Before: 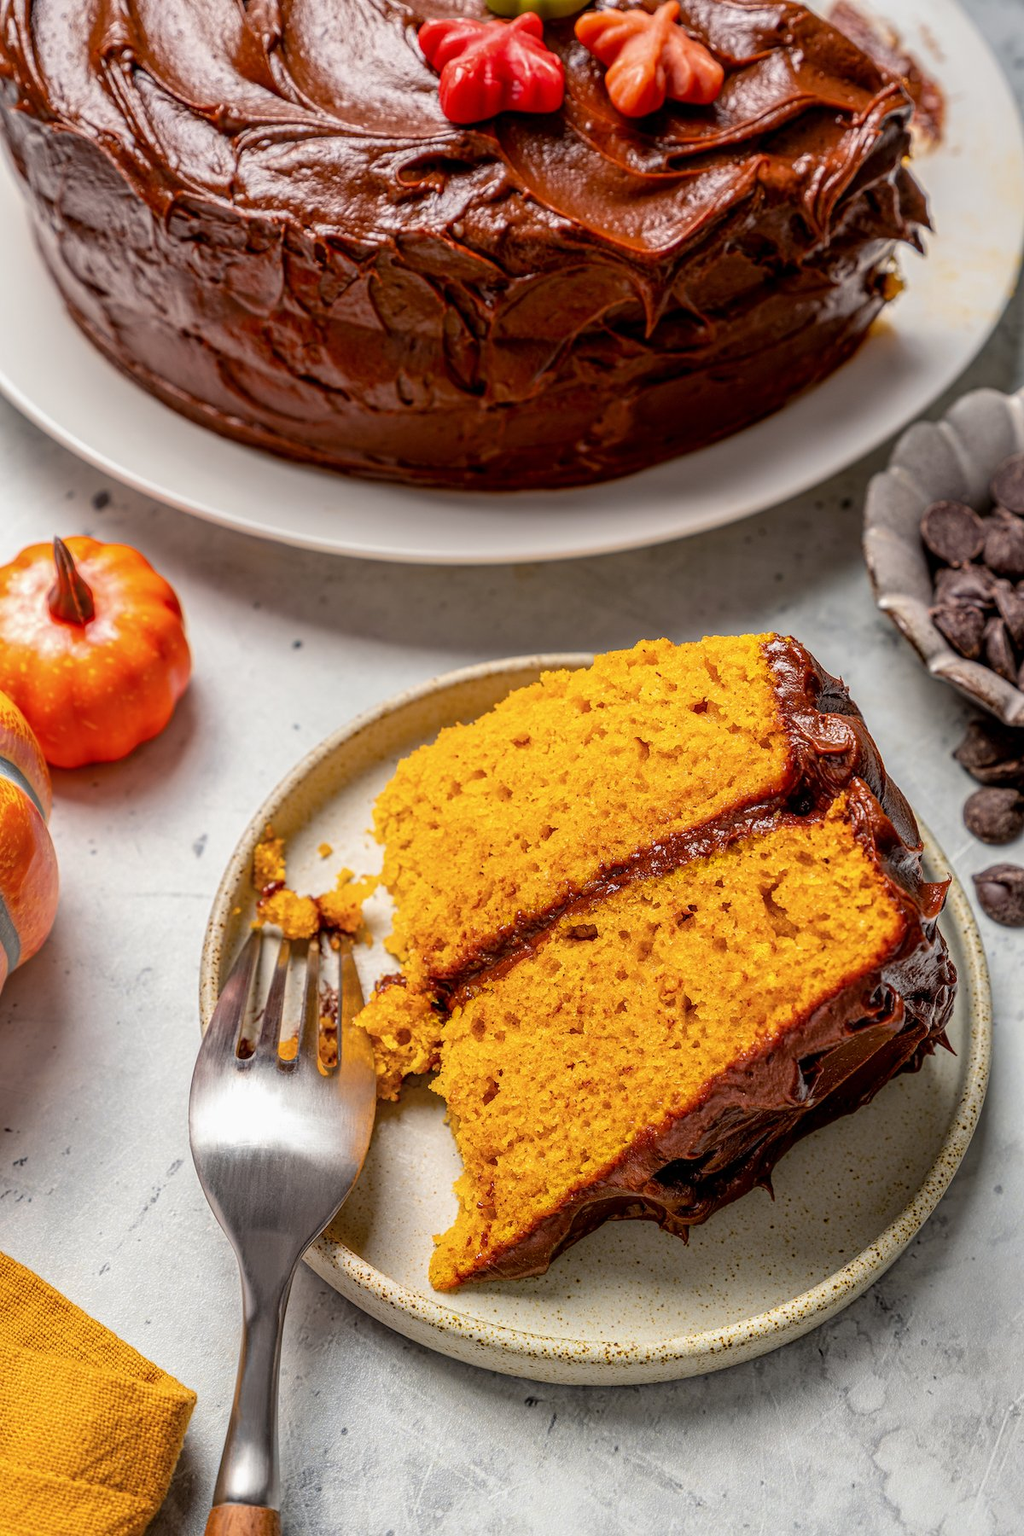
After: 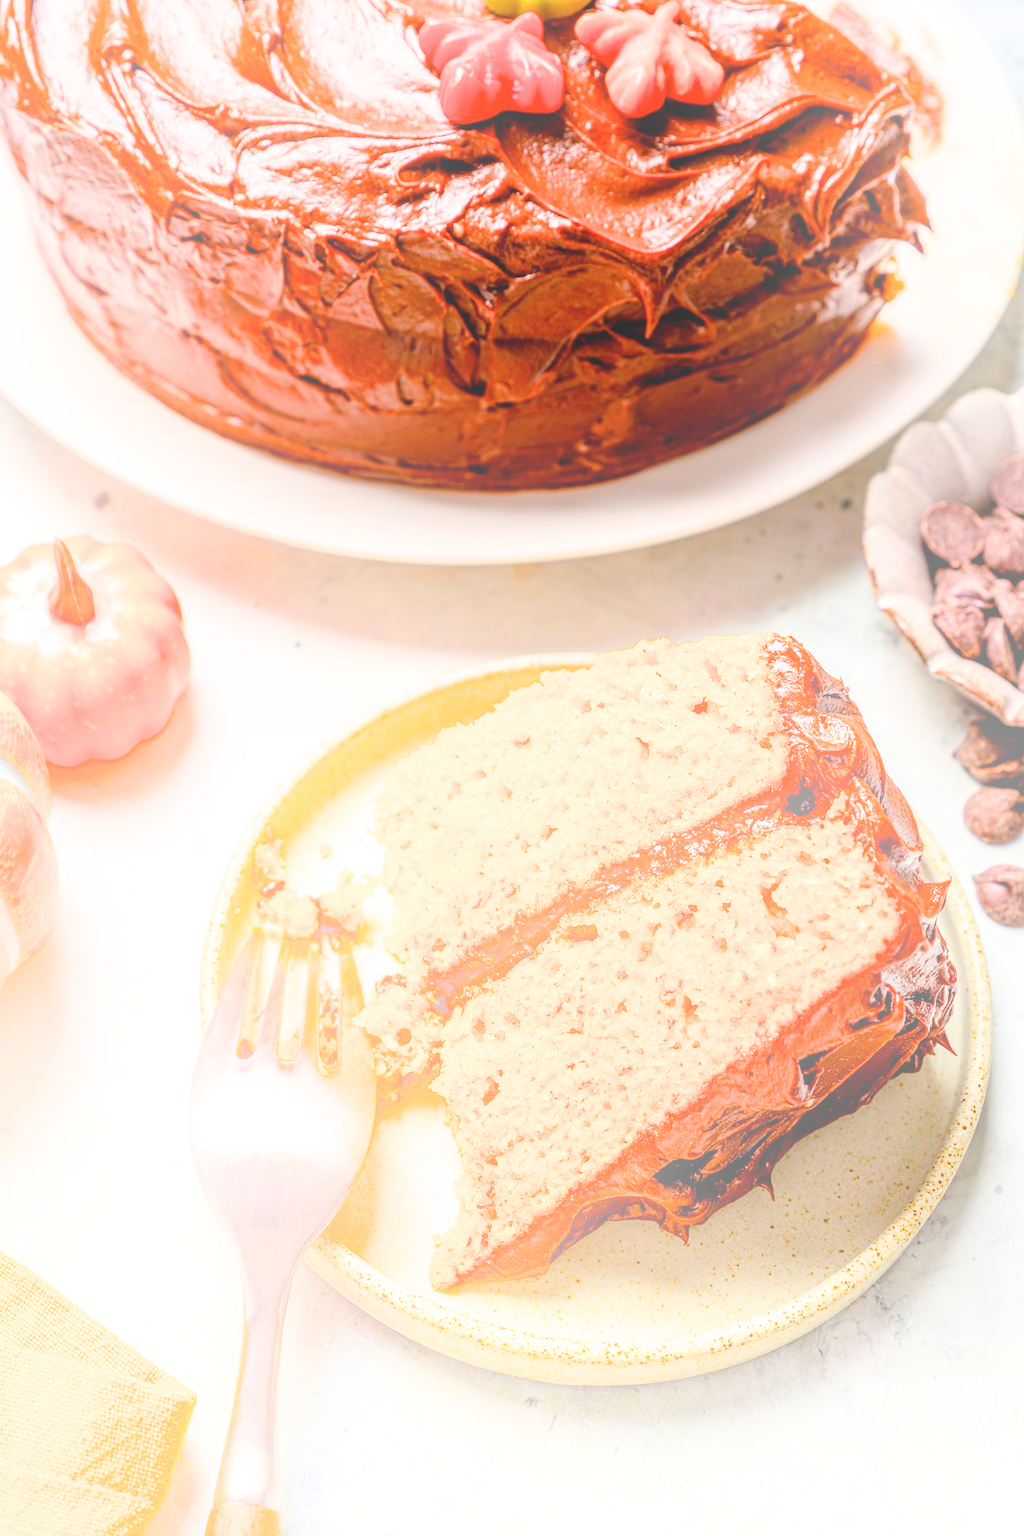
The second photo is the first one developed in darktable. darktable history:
bloom: size 40%
local contrast: mode bilateral grid, contrast 100, coarseness 100, detail 91%, midtone range 0.2
exposure: exposure 2.003 EV, compensate highlight preservation false
filmic rgb: hardness 4.17
